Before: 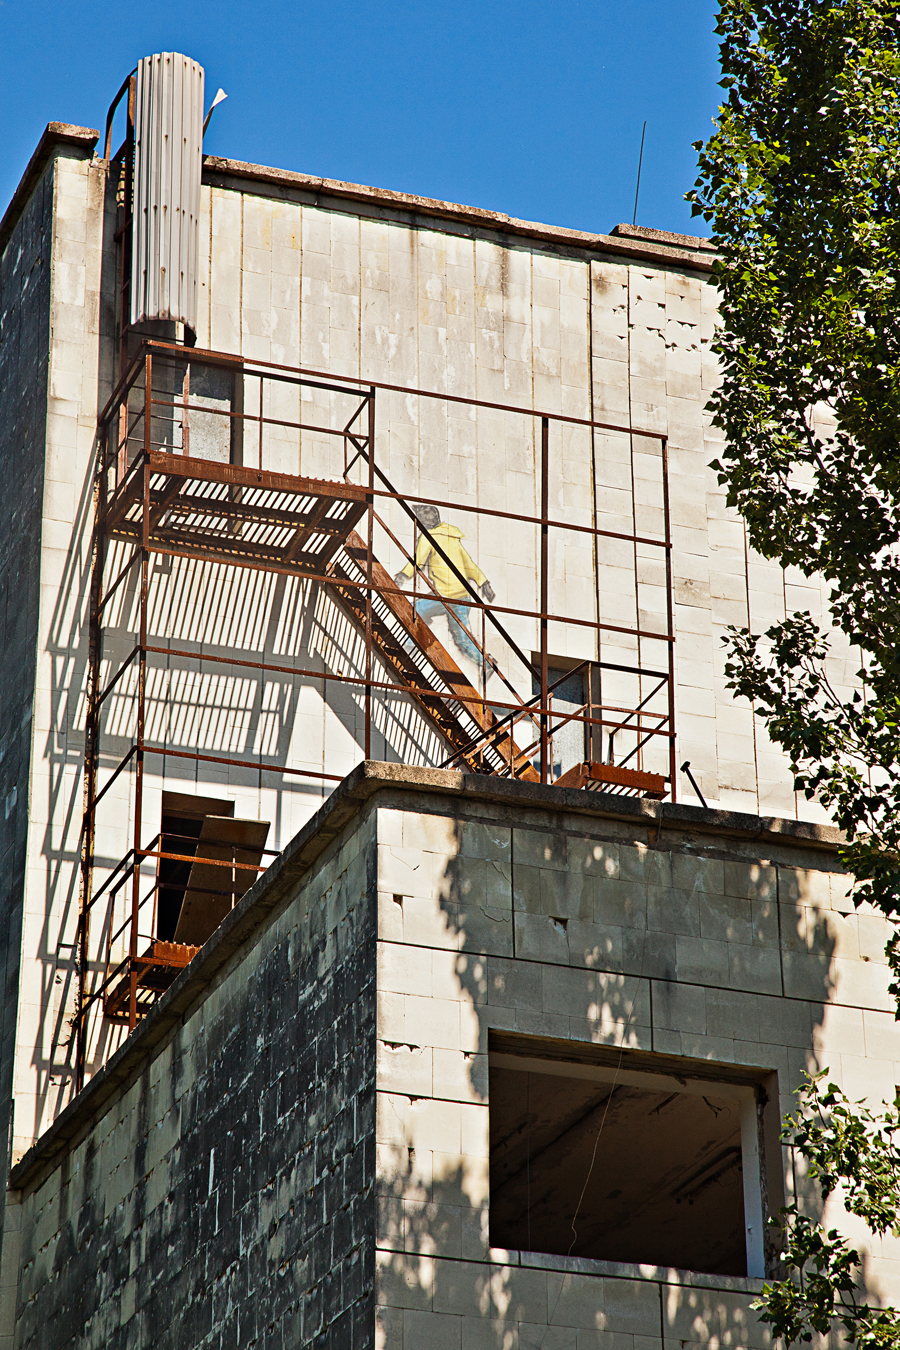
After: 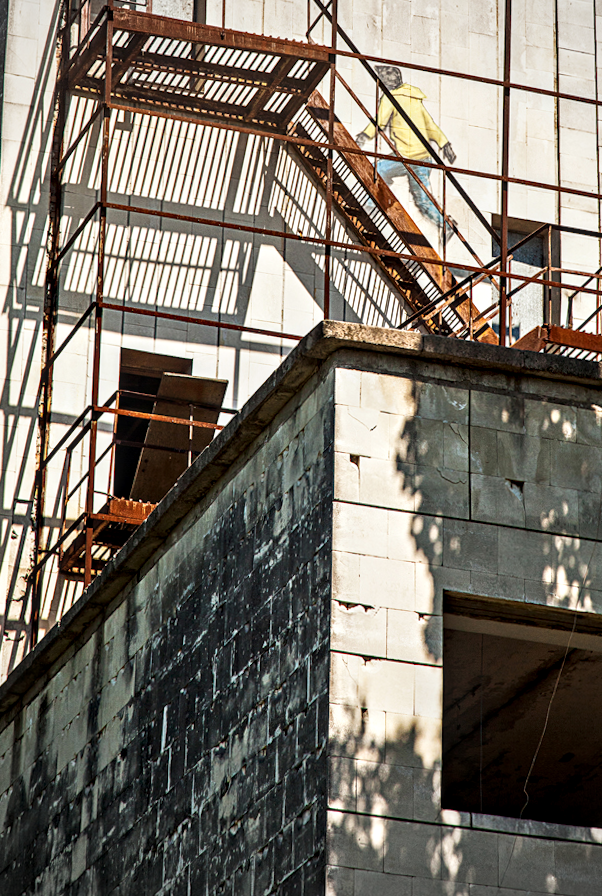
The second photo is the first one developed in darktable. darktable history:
shadows and highlights: shadows 1.73, highlights 41.3
vignetting: brightness -0.334, center (0.035, -0.087), unbound false
local contrast: detail 150%
contrast brightness saturation: contrast 0.075
crop and rotate: angle -0.827°, left 3.572%, top 32.155%, right 28.05%
